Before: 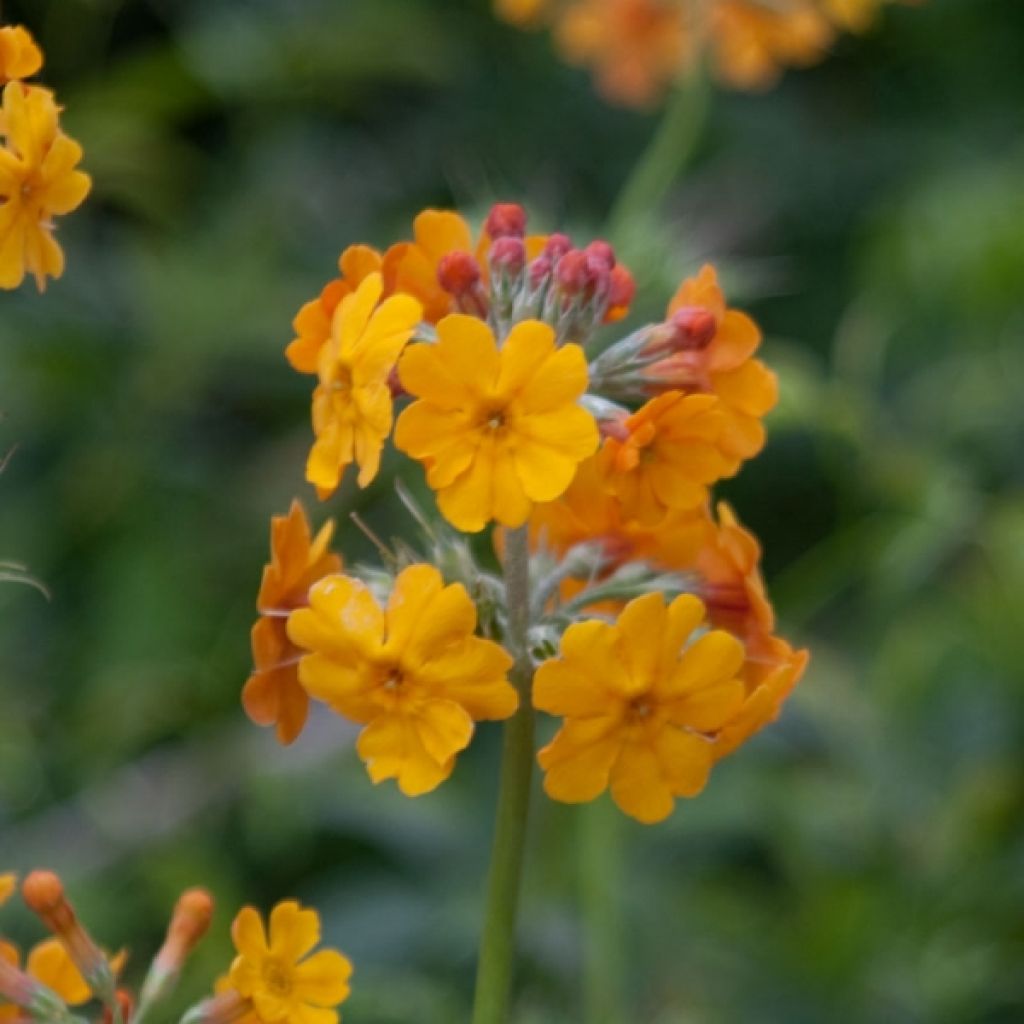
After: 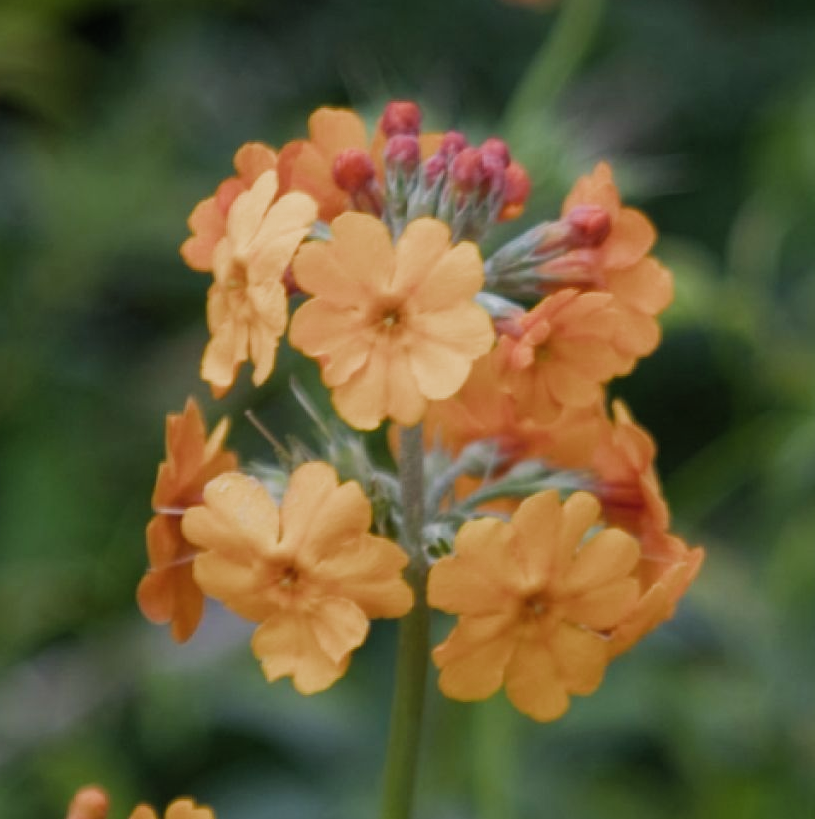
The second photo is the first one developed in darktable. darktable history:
filmic rgb: black relative exposure -9.59 EV, white relative exposure 3.04 EV, hardness 6.09, color science v5 (2021), contrast in shadows safe, contrast in highlights safe
crop and rotate: left 10.279%, top 10.014%, right 10.075%, bottom 9.934%
